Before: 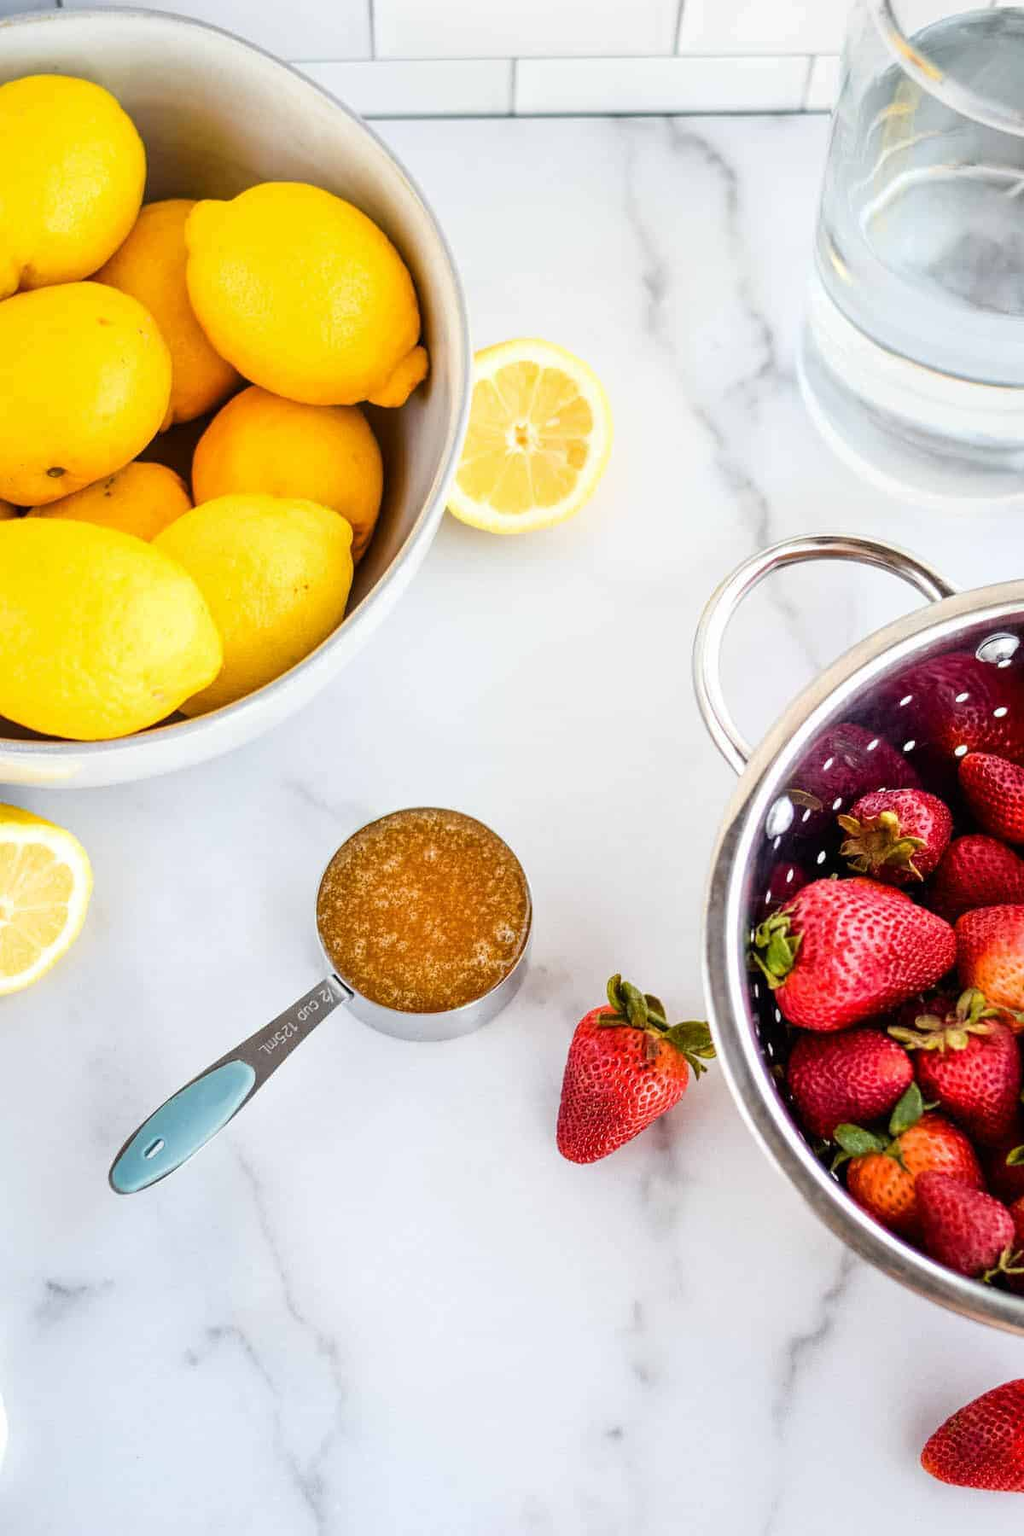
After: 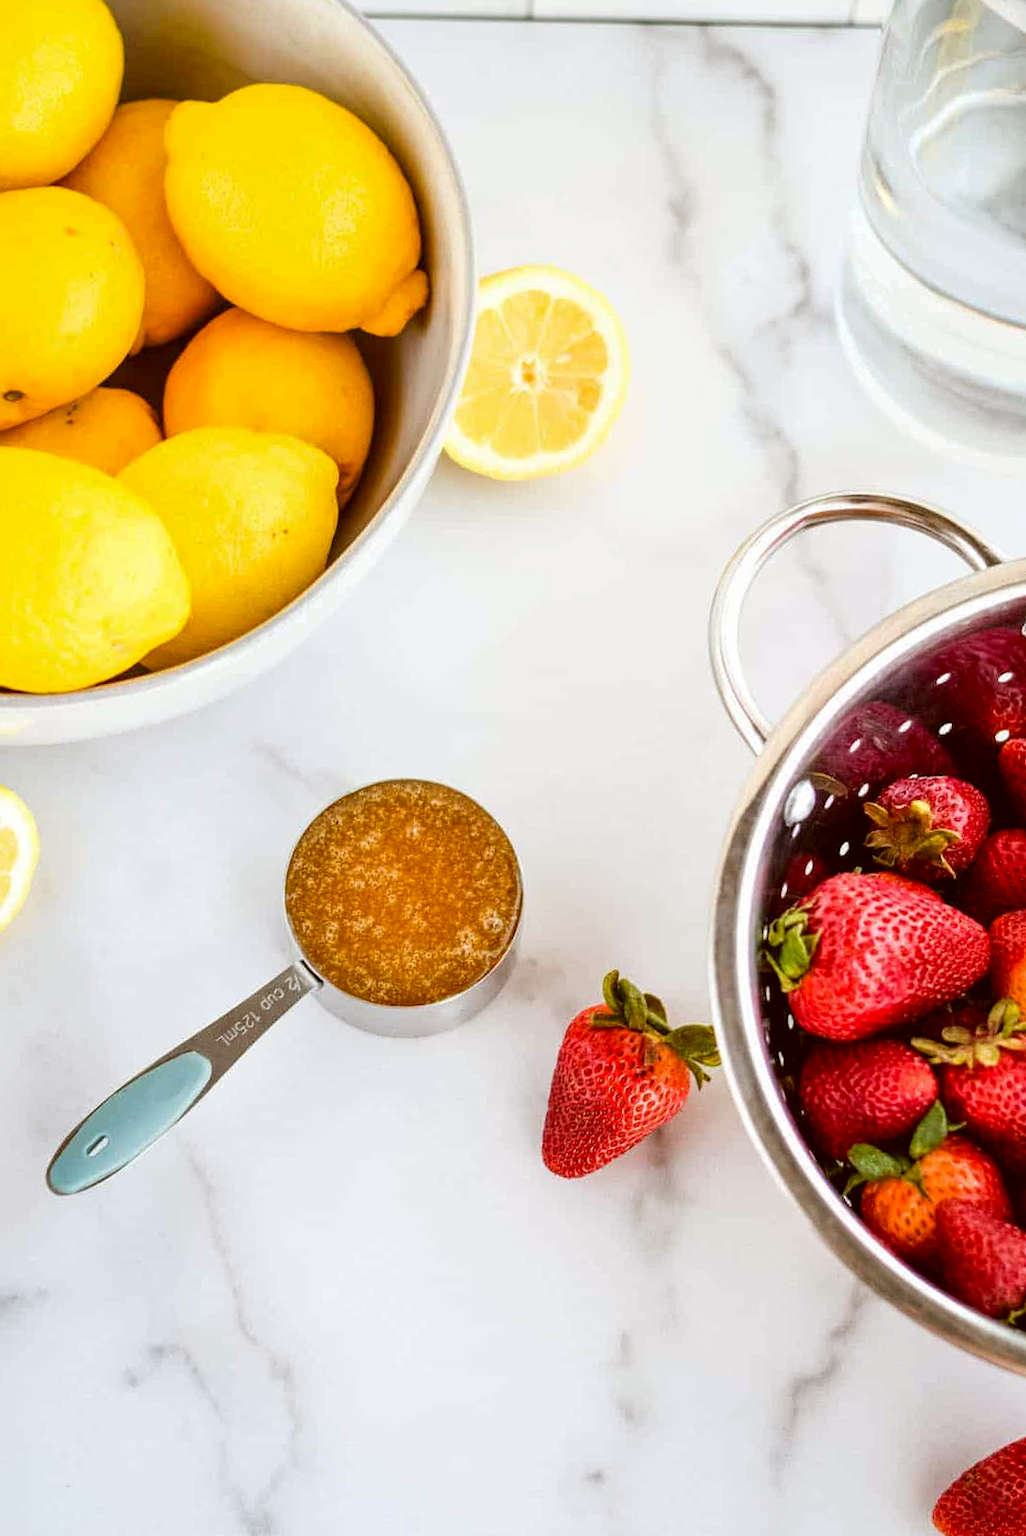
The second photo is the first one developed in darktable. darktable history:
crop and rotate: angle -1.88°, left 3.13%, top 4.334%, right 1.635%, bottom 0.67%
color correction: highlights a* -0.354, highlights b* 0.154, shadows a* 4.59, shadows b* 20.9
